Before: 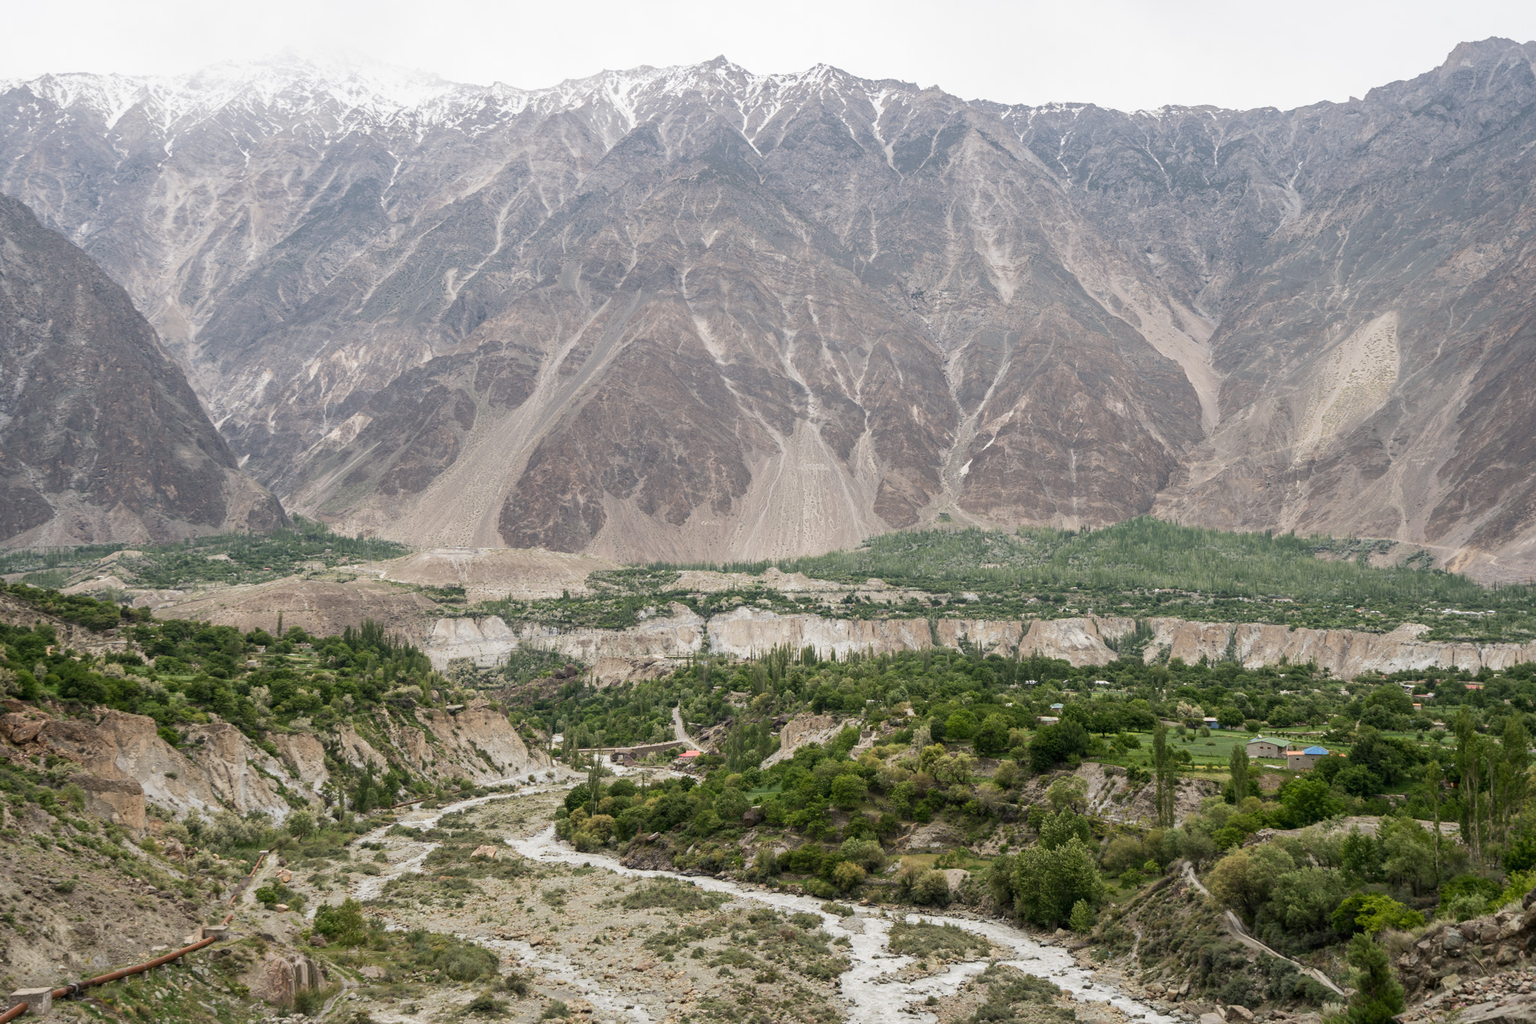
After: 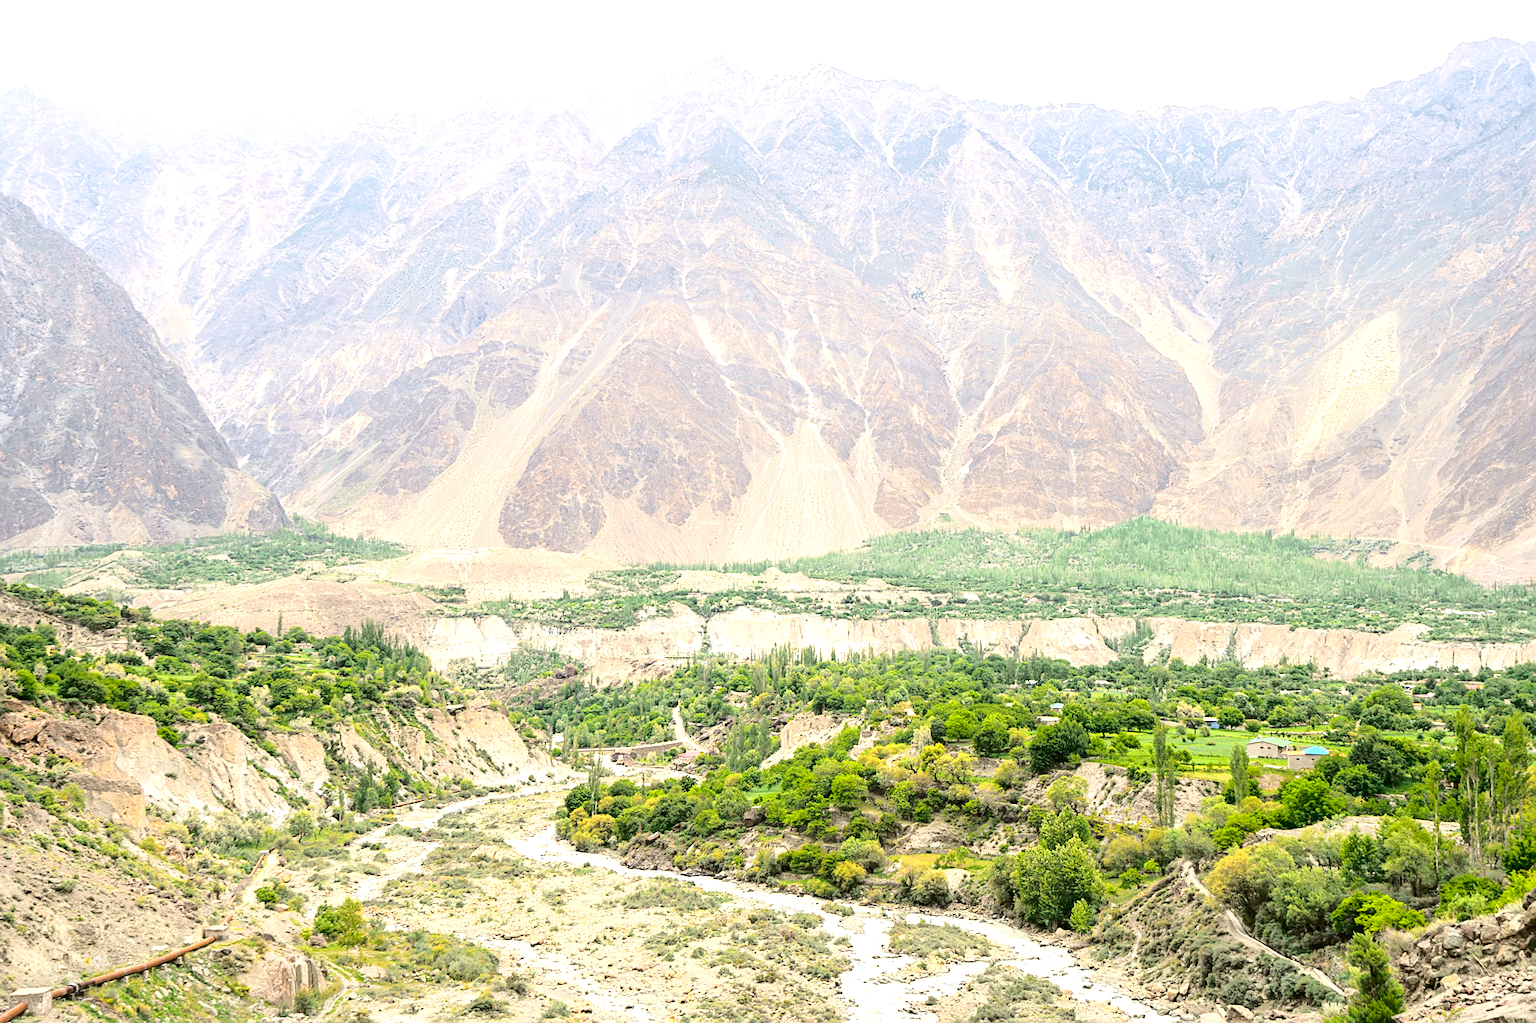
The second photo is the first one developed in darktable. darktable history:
exposure: black level correction 0, exposure 1.45 EV, compensate exposure bias true, compensate highlight preservation false
tone curve: curves: ch0 [(0, 0.011) (0.104, 0.085) (0.236, 0.234) (0.398, 0.507) (0.498, 0.621) (0.65, 0.757) (0.835, 0.883) (1, 0.961)]; ch1 [(0, 0) (0.353, 0.344) (0.43, 0.401) (0.479, 0.476) (0.502, 0.502) (0.54, 0.542) (0.602, 0.613) (0.638, 0.668) (0.693, 0.727) (1, 1)]; ch2 [(0, 0) (0.34, 0.314) (0.434, 0.43) (0.5, 0.506) (0.521, 0.54) (0.54, 0.56) (0.595, 0.613) (0.644, 0.729) (1, 1)], color space Lab, independent channels, preserve colors none
sharpen: on, module defaults
